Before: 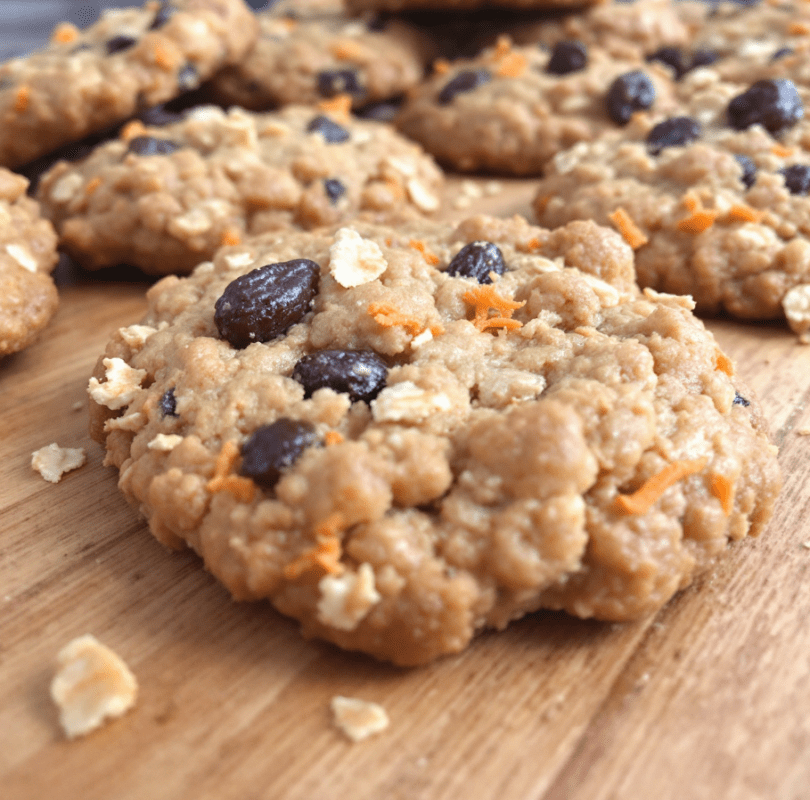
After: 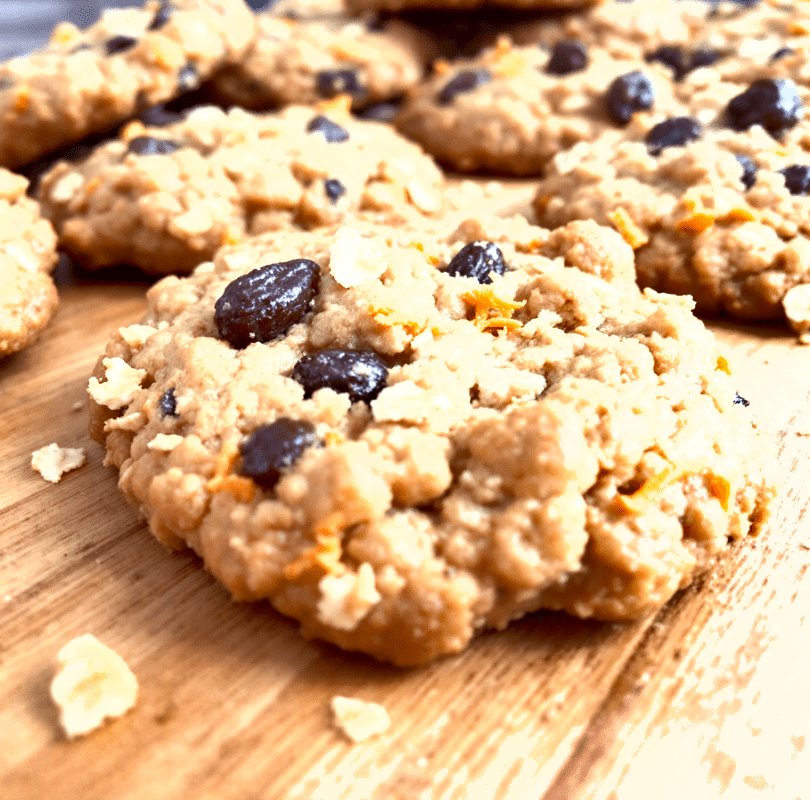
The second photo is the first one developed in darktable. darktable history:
exposure: black level correction 0.01, exposure 1 EV, compensate exposure bias true, compensate highlight preservation false
shadows and highlights: soften with gaussian
